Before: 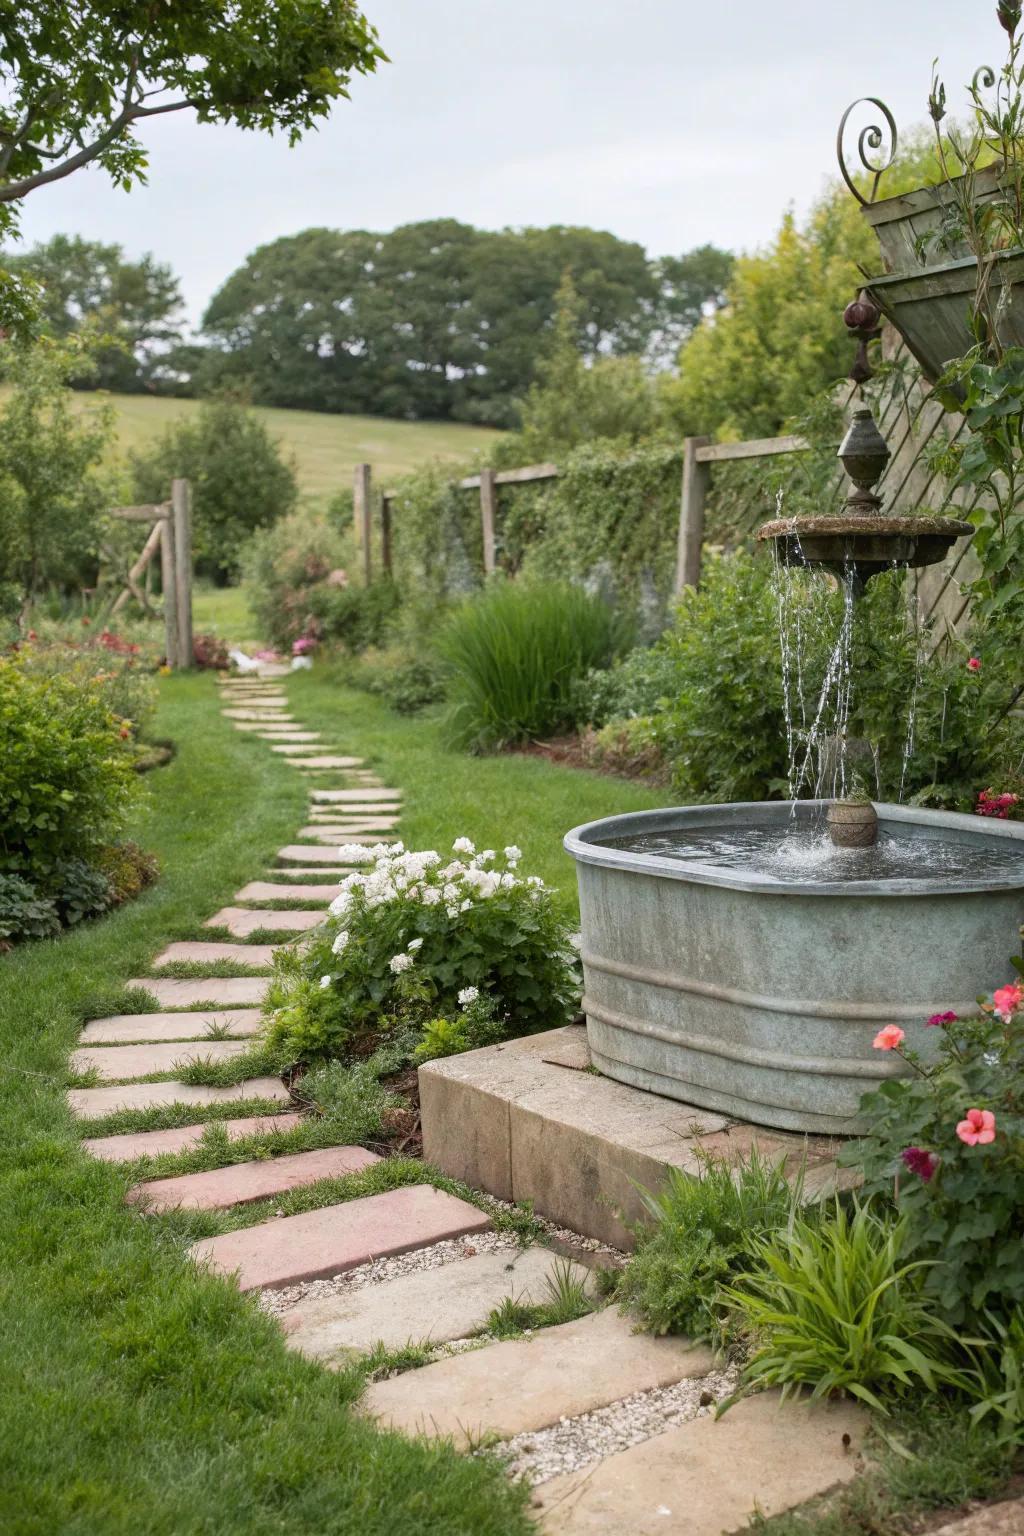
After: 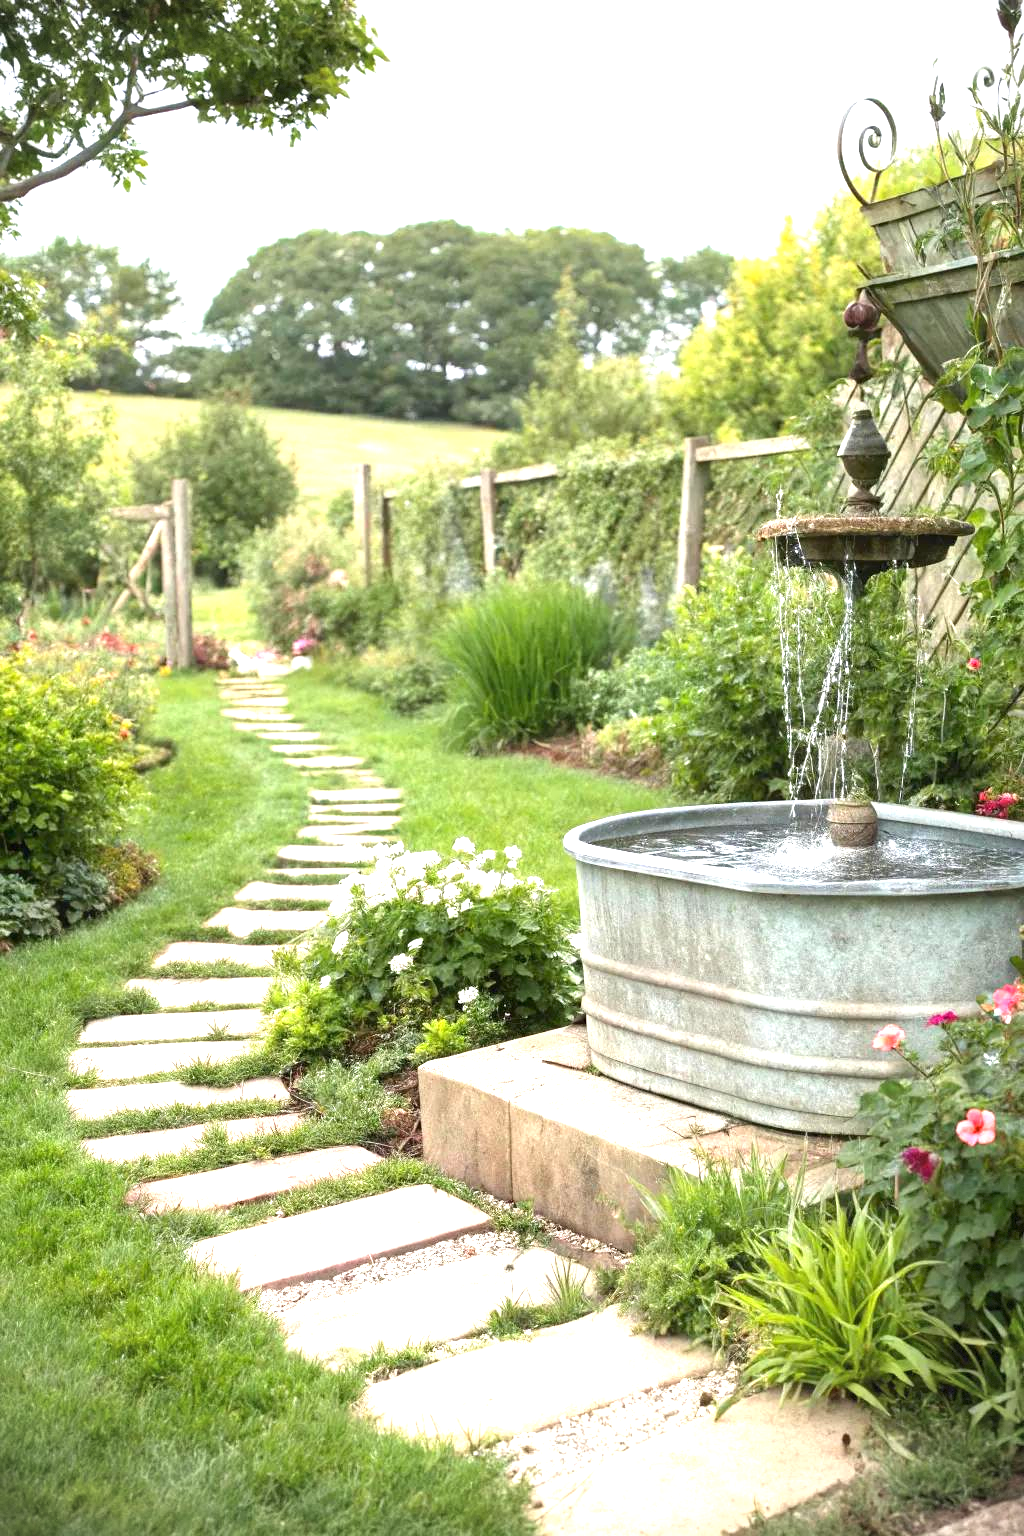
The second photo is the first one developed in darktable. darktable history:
exposure: black level correction 0, exposure 1.469 EV, compensate exposure bias true, compensate highlight preservation false
vignetting: fall-off radius 60.92%, dithering 8-bit output, unbound false
